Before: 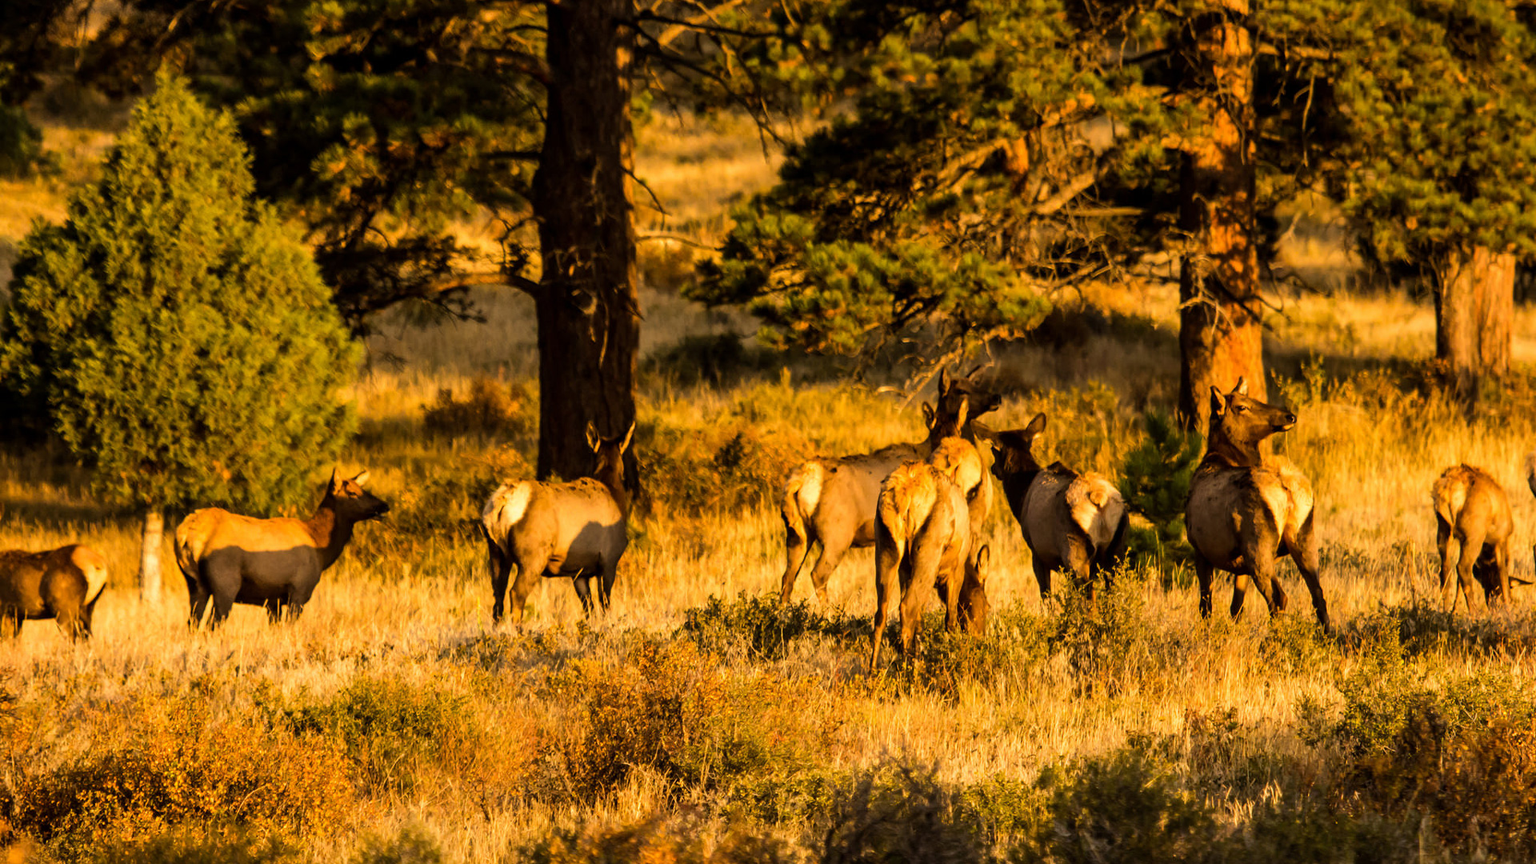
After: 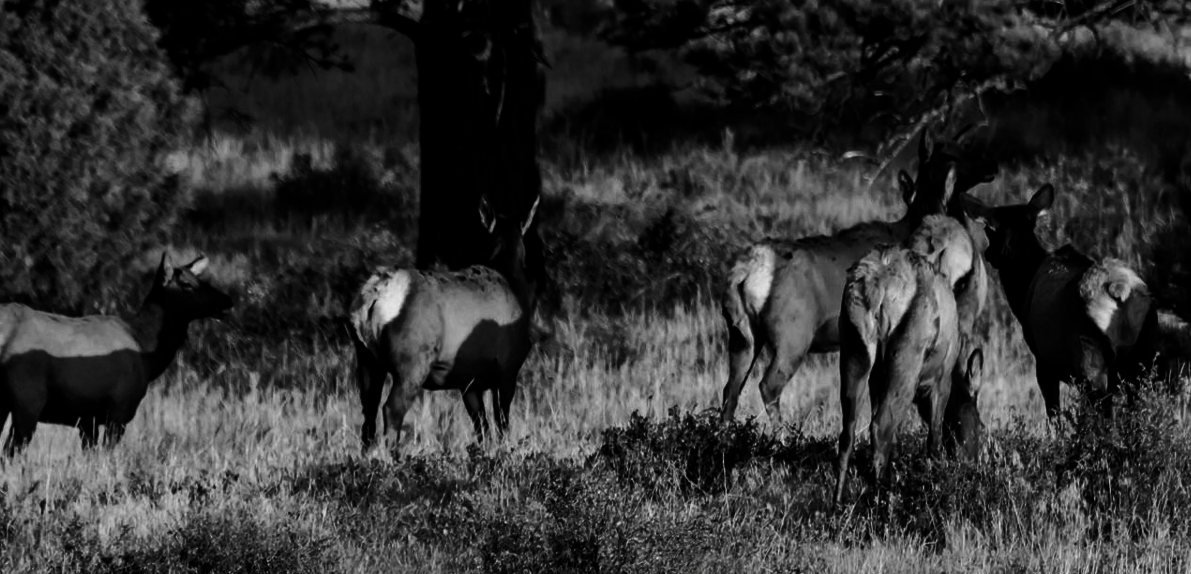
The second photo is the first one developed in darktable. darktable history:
contrast brightness saturation: contrast -0.03, brightness -0.589, saturation -0.999
color balance rgb: shadows lift › chroma 1.044%, shadows lift › hue 242.69°, power › chroma 0.28%, power › hue 22.58°, global offset › luminance -0.282%, global offset › hue 258.53°, perceptual saturation grading › global saturation 20%, perceptual saturation grading › highlights -24.987%, perceptual saturation grading › shadows 49.433%, saturation formula JzAzBz (2021)
crop: left 13.268%, top 30.773%, right 24.678%, bottom 16.009%
